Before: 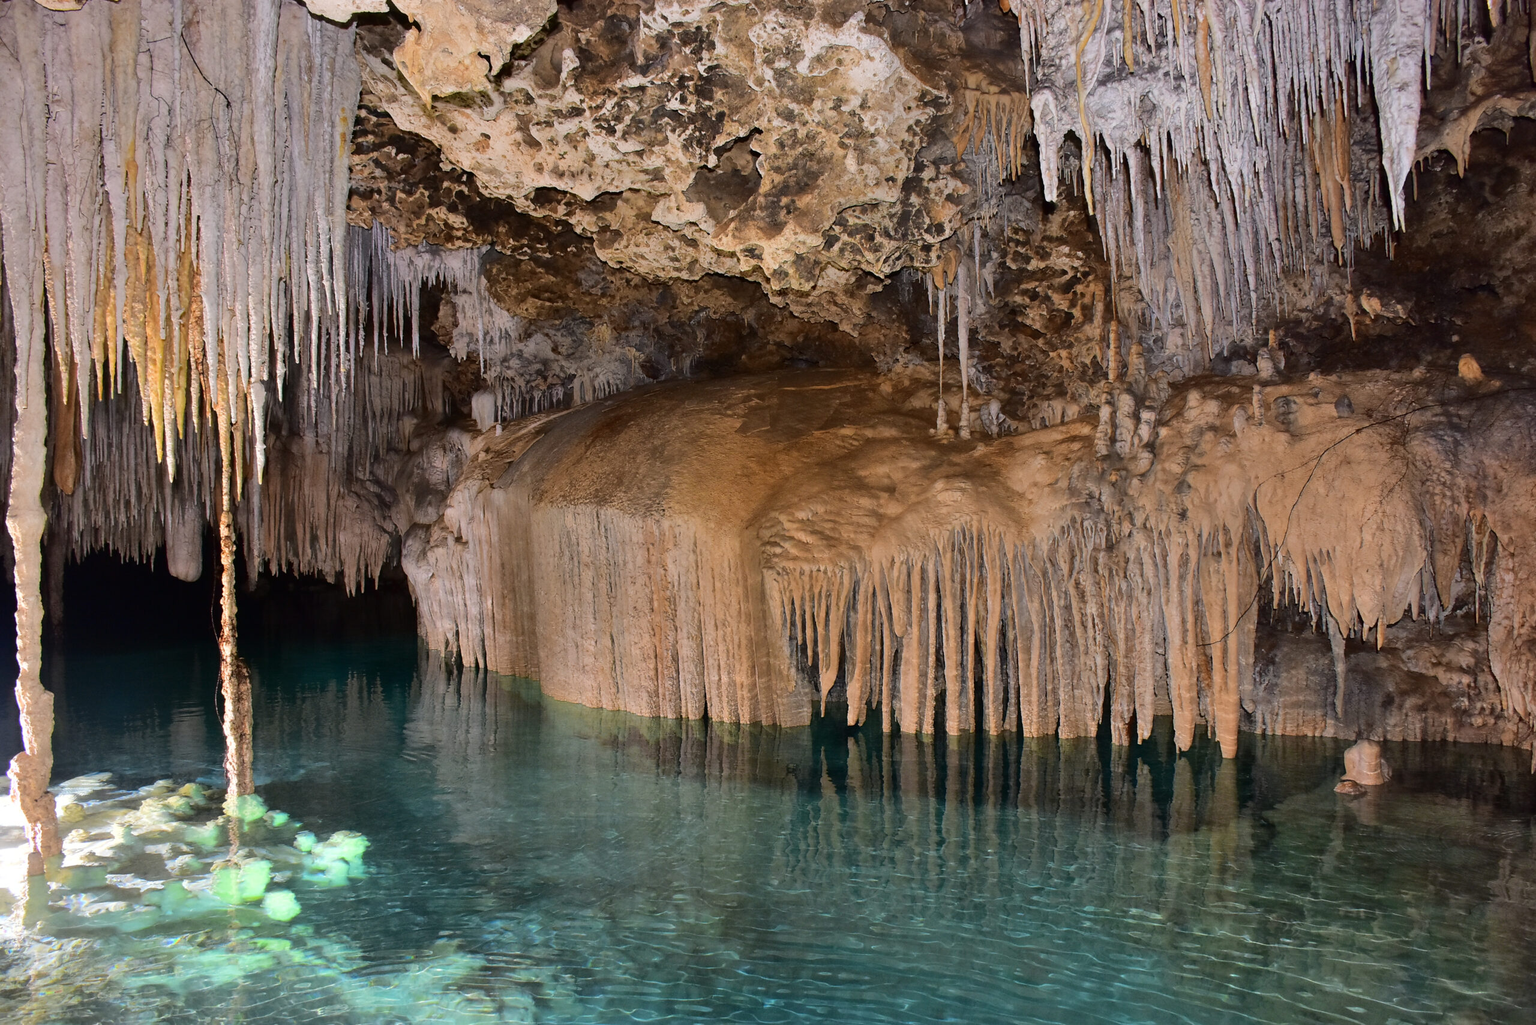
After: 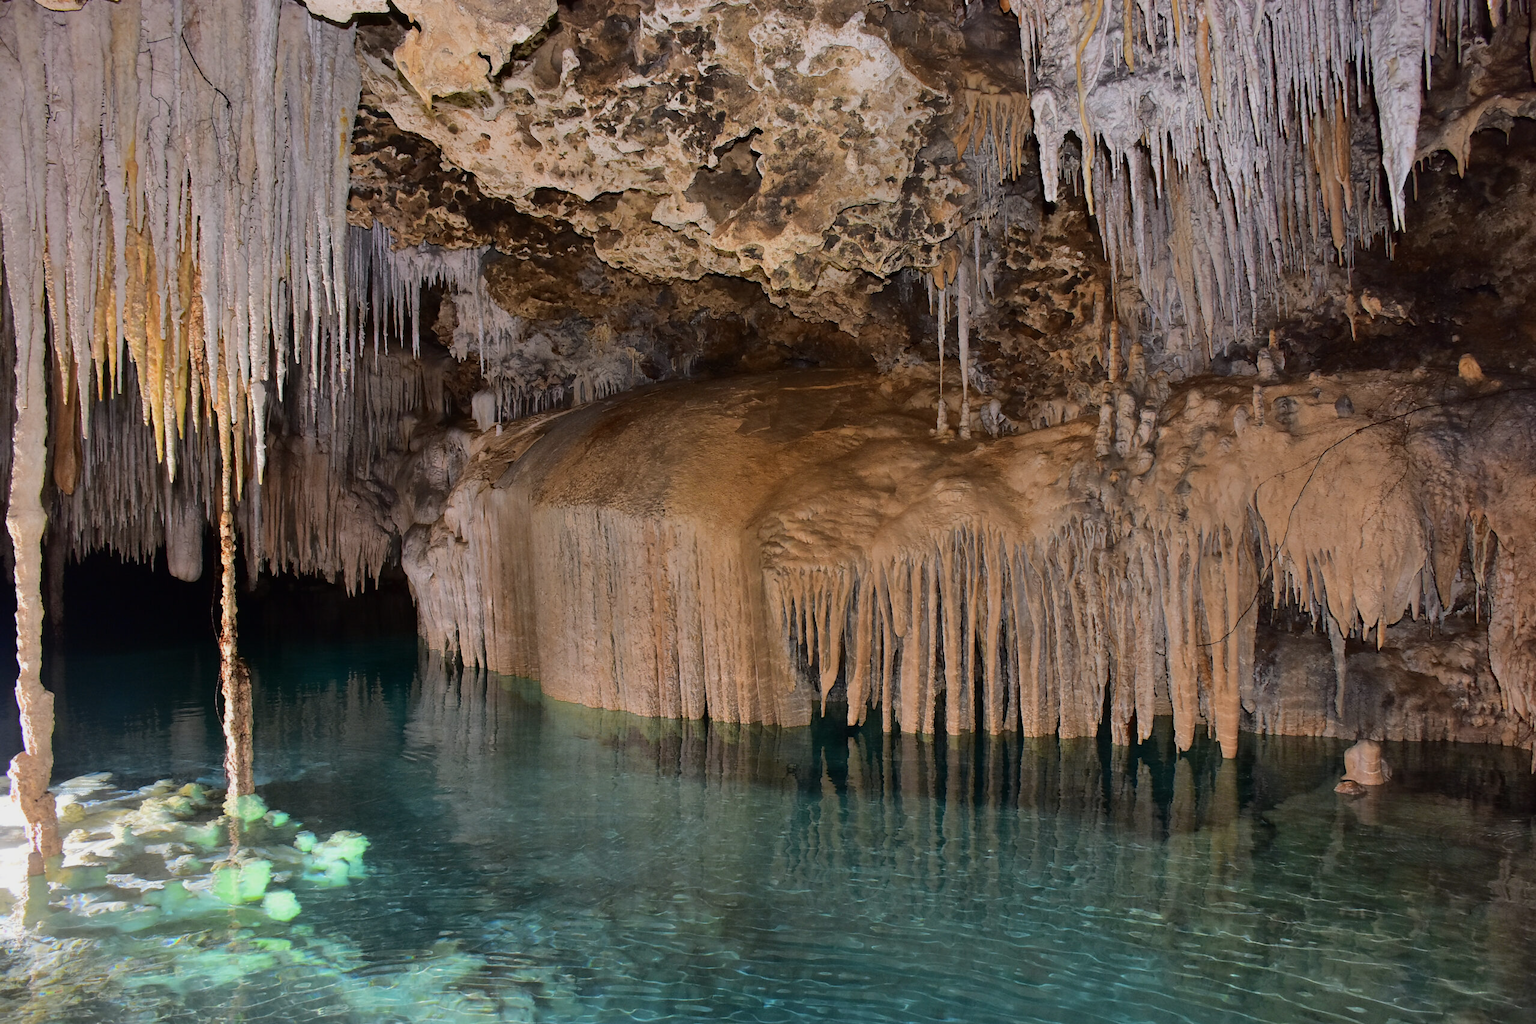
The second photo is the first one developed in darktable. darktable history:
exposure: exposure -0.267 EV, compensate highlight preservation false
